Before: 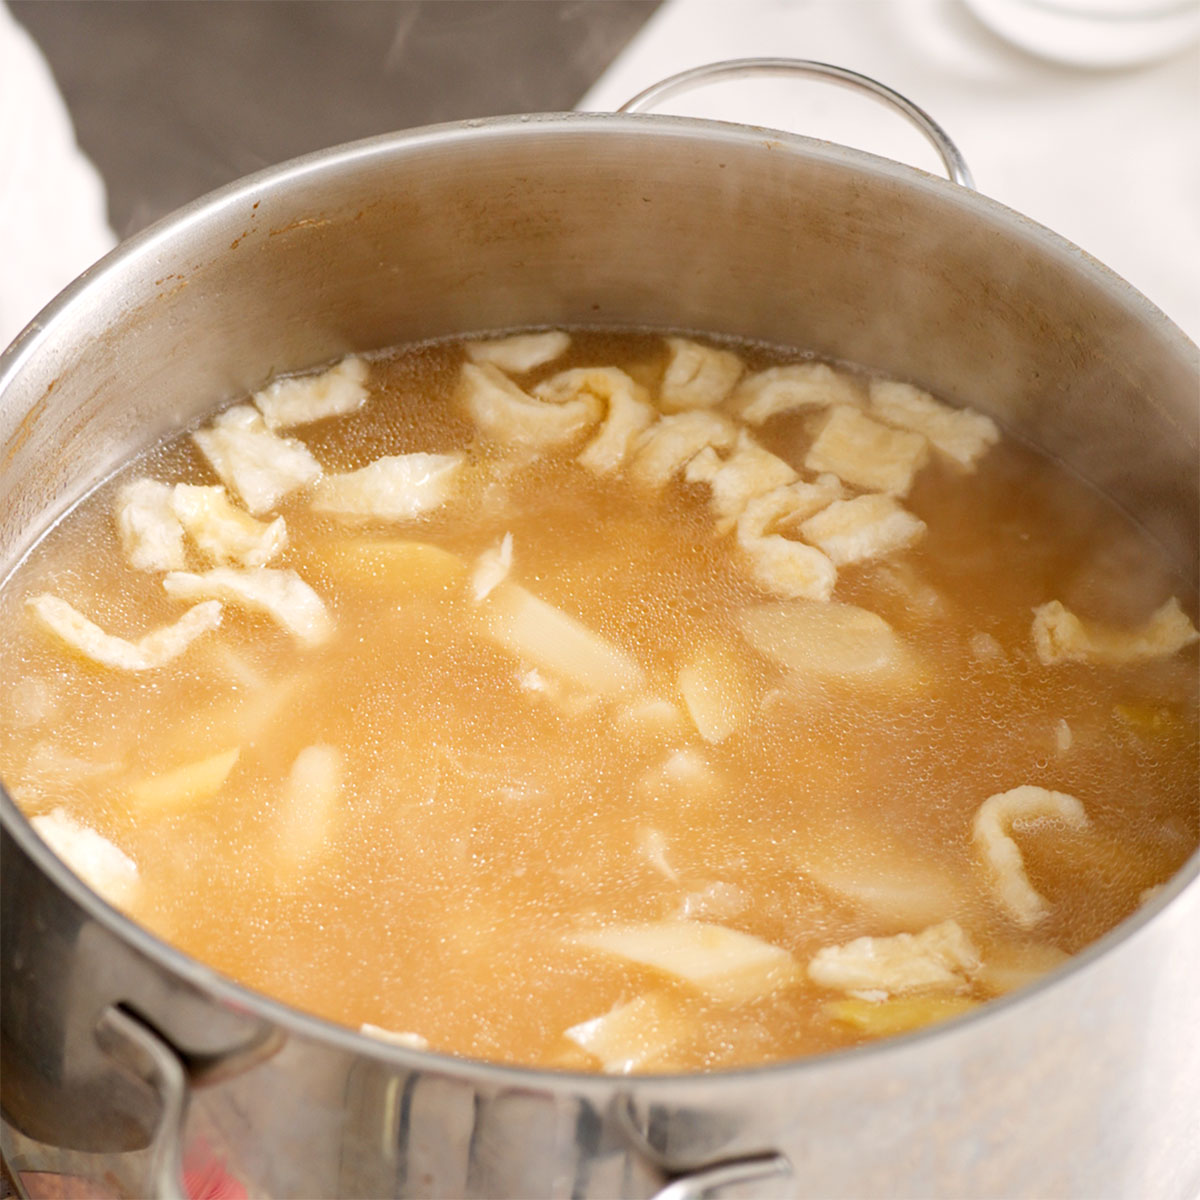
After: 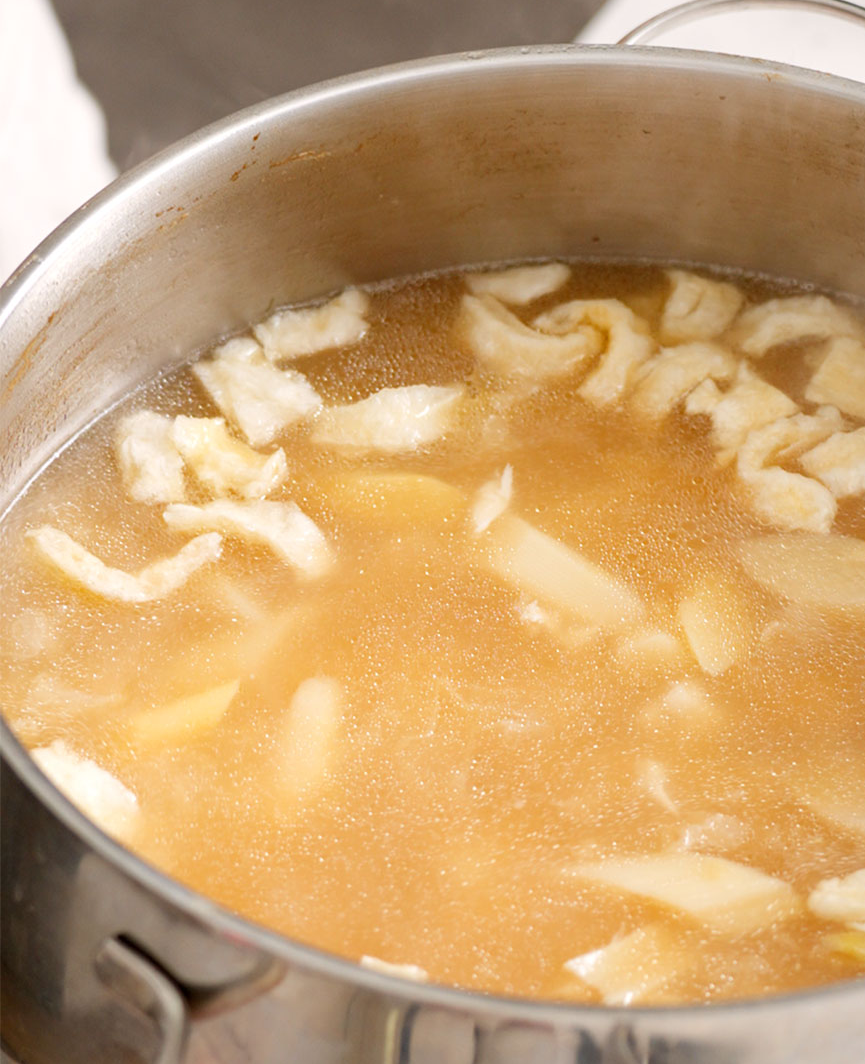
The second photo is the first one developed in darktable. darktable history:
crop: top 5.738%, right 27.899%, bottom 5.546%
